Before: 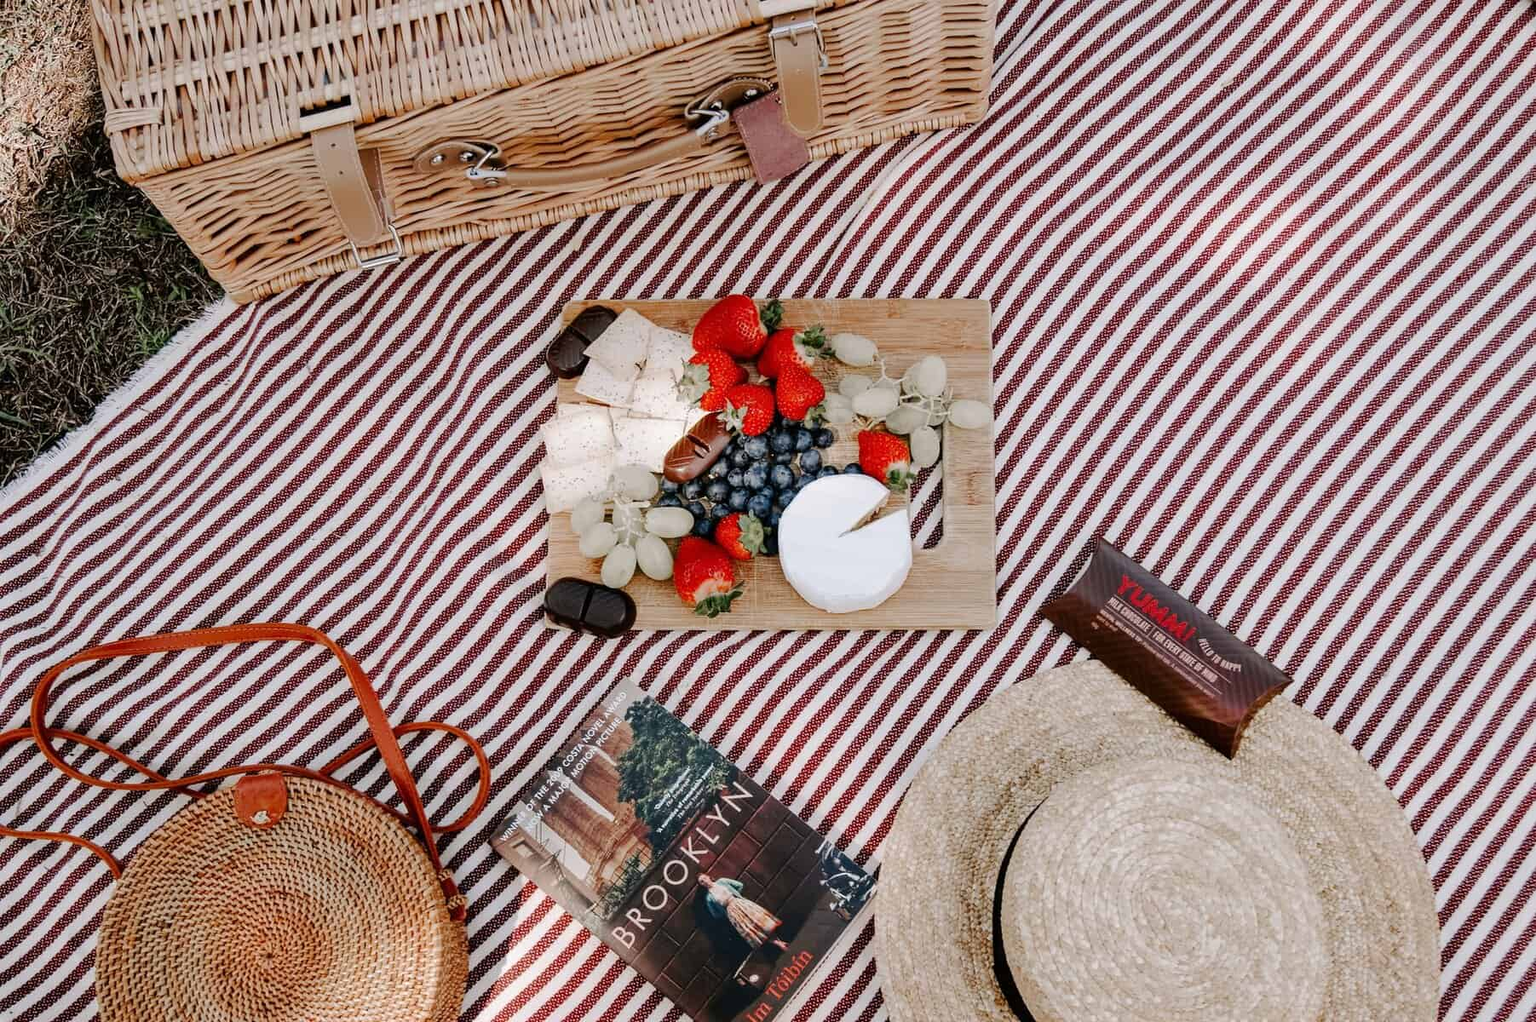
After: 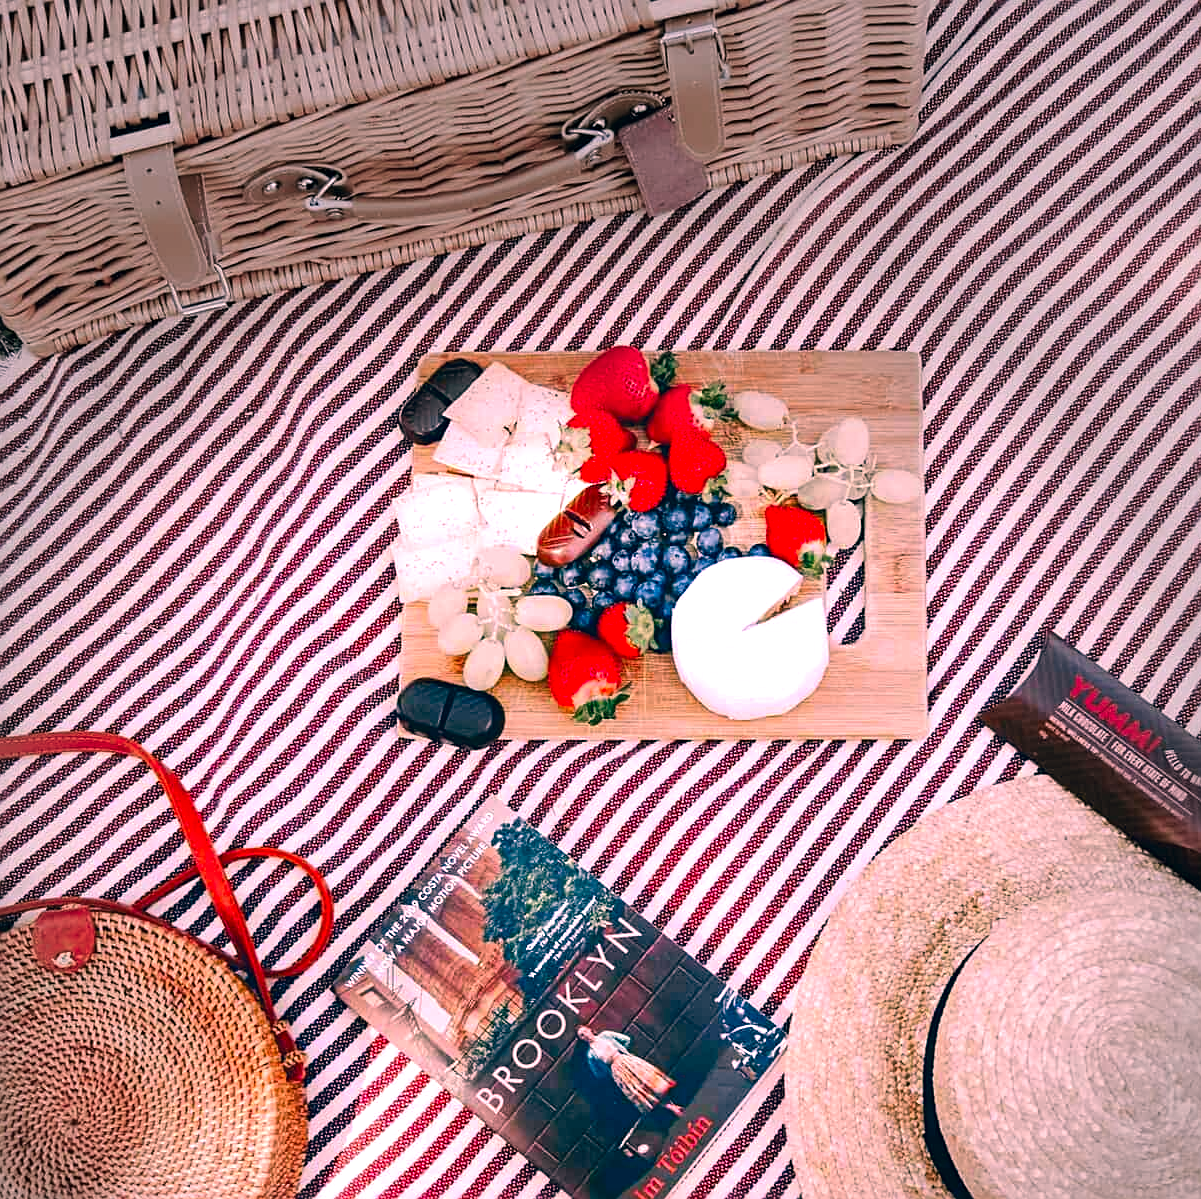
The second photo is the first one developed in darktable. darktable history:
crop and rotate: left 13.445%, right 19.923%
color correction: highlights a* 17.41, highlights b* 0.345, shadows a* -15.46, shadows b* -14.5, saturation 1.52
exposure: black level correction 0, exposure 0.68 EV, compensate highlight preservation false
vignetting: fall-off start 66.25%, fall-off radius 39.79%, center (-0.027, 0.398), automatic ratio true, width/height ratio 0.678
tone equalizer: edges refinement/feathering 500, mask exposure compensation -1.57 EV, preserve details no
sharpen: radius 2.488, amount 0.321
